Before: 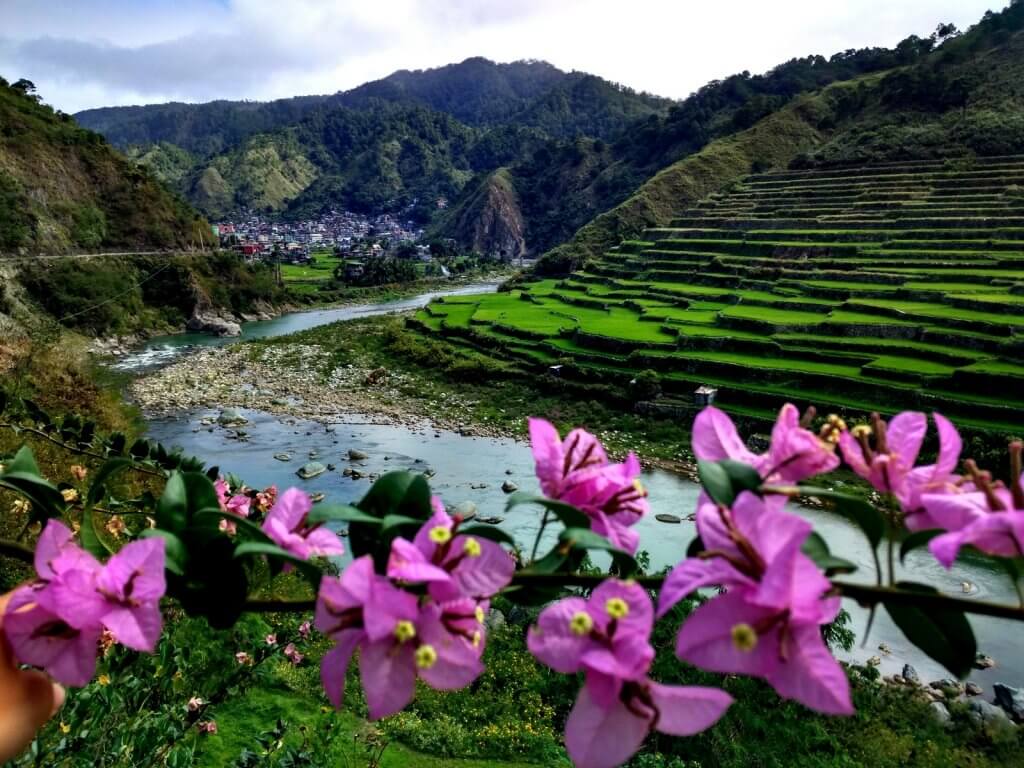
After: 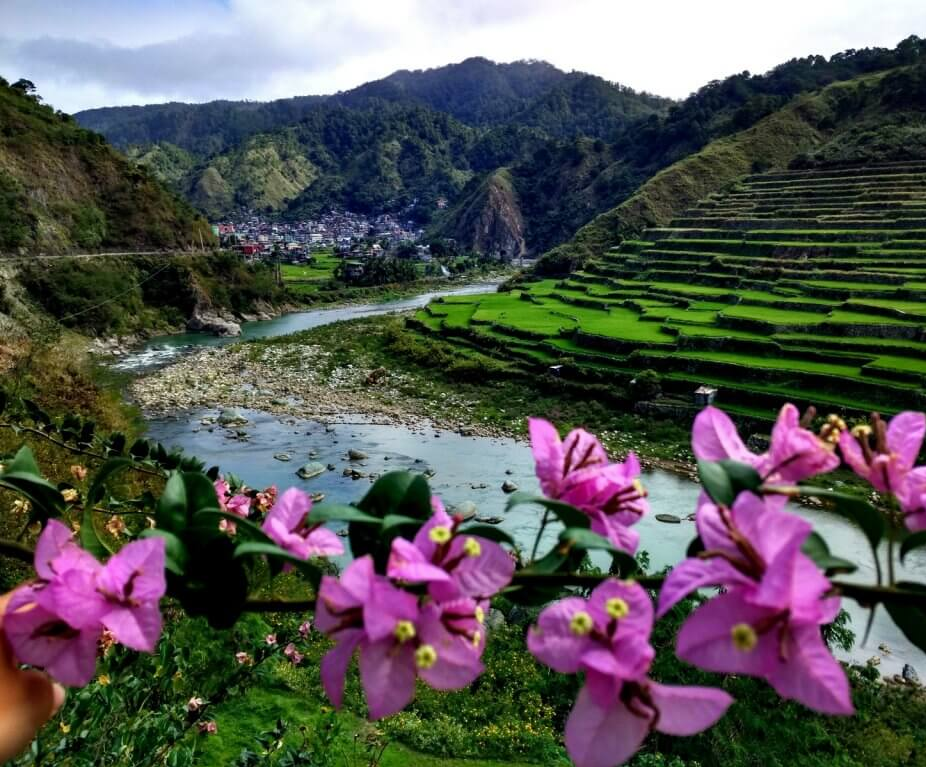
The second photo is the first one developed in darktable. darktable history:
crop: right 9.487%, bottom 0.044%
color balance rgb: perceptual saturation grading › global saturation -2.066%, perceptual saturation grading › highlights -6.979%, perceptual saturation grading › mid-tones 8.383%, perceptual saturation grading › shadows 3.07%
